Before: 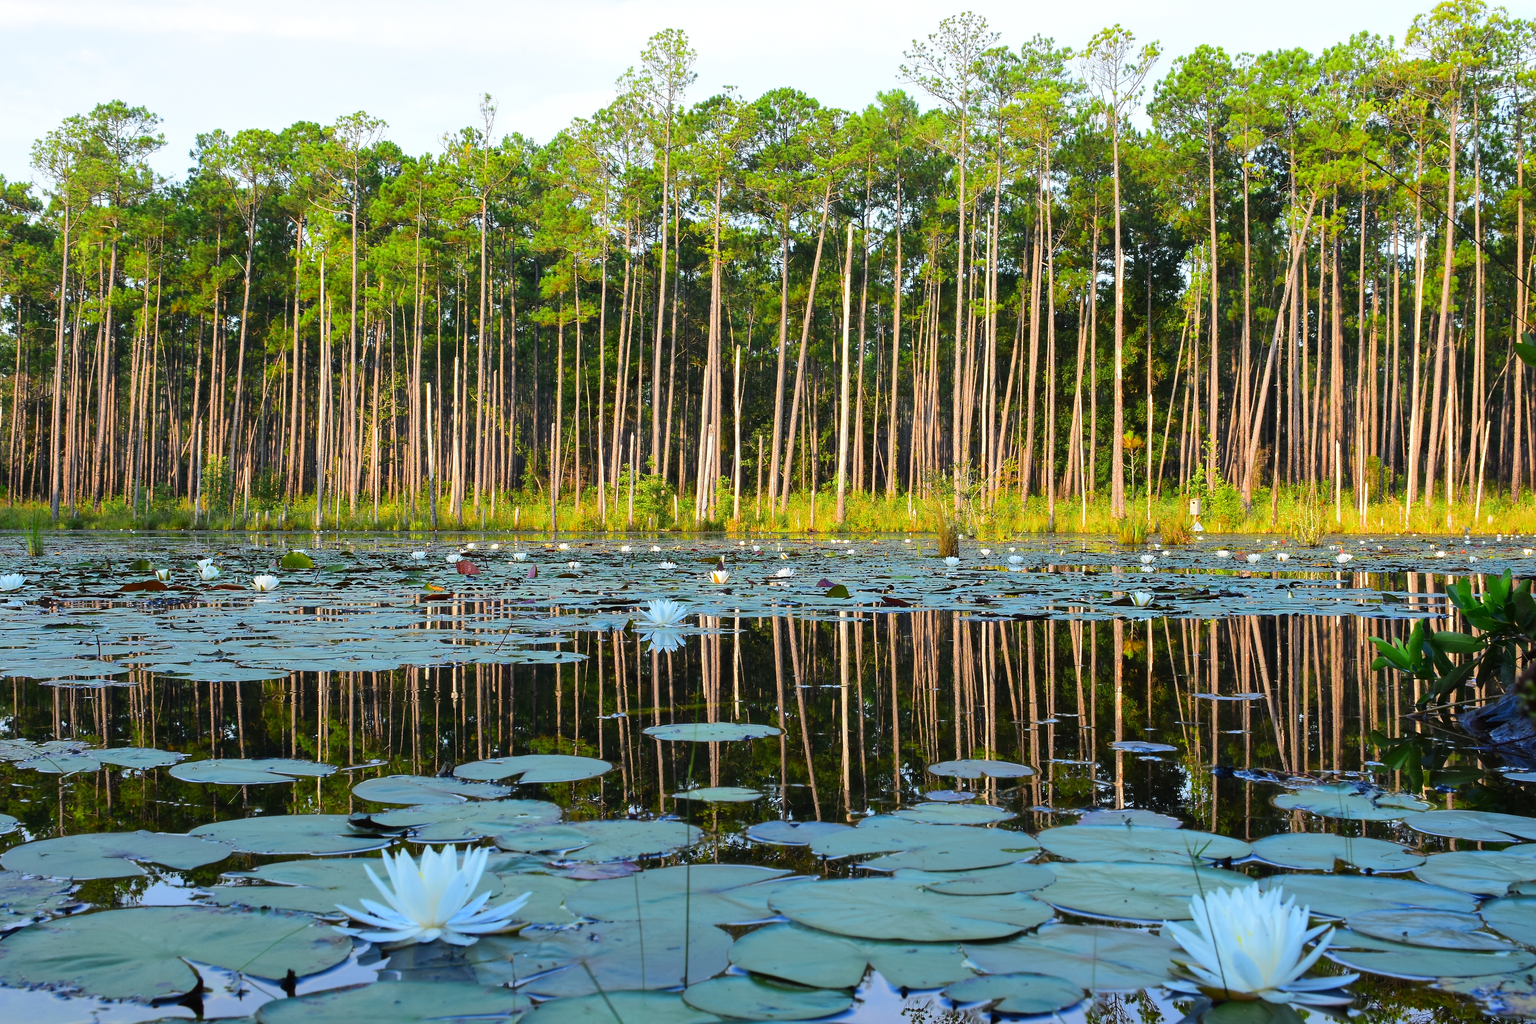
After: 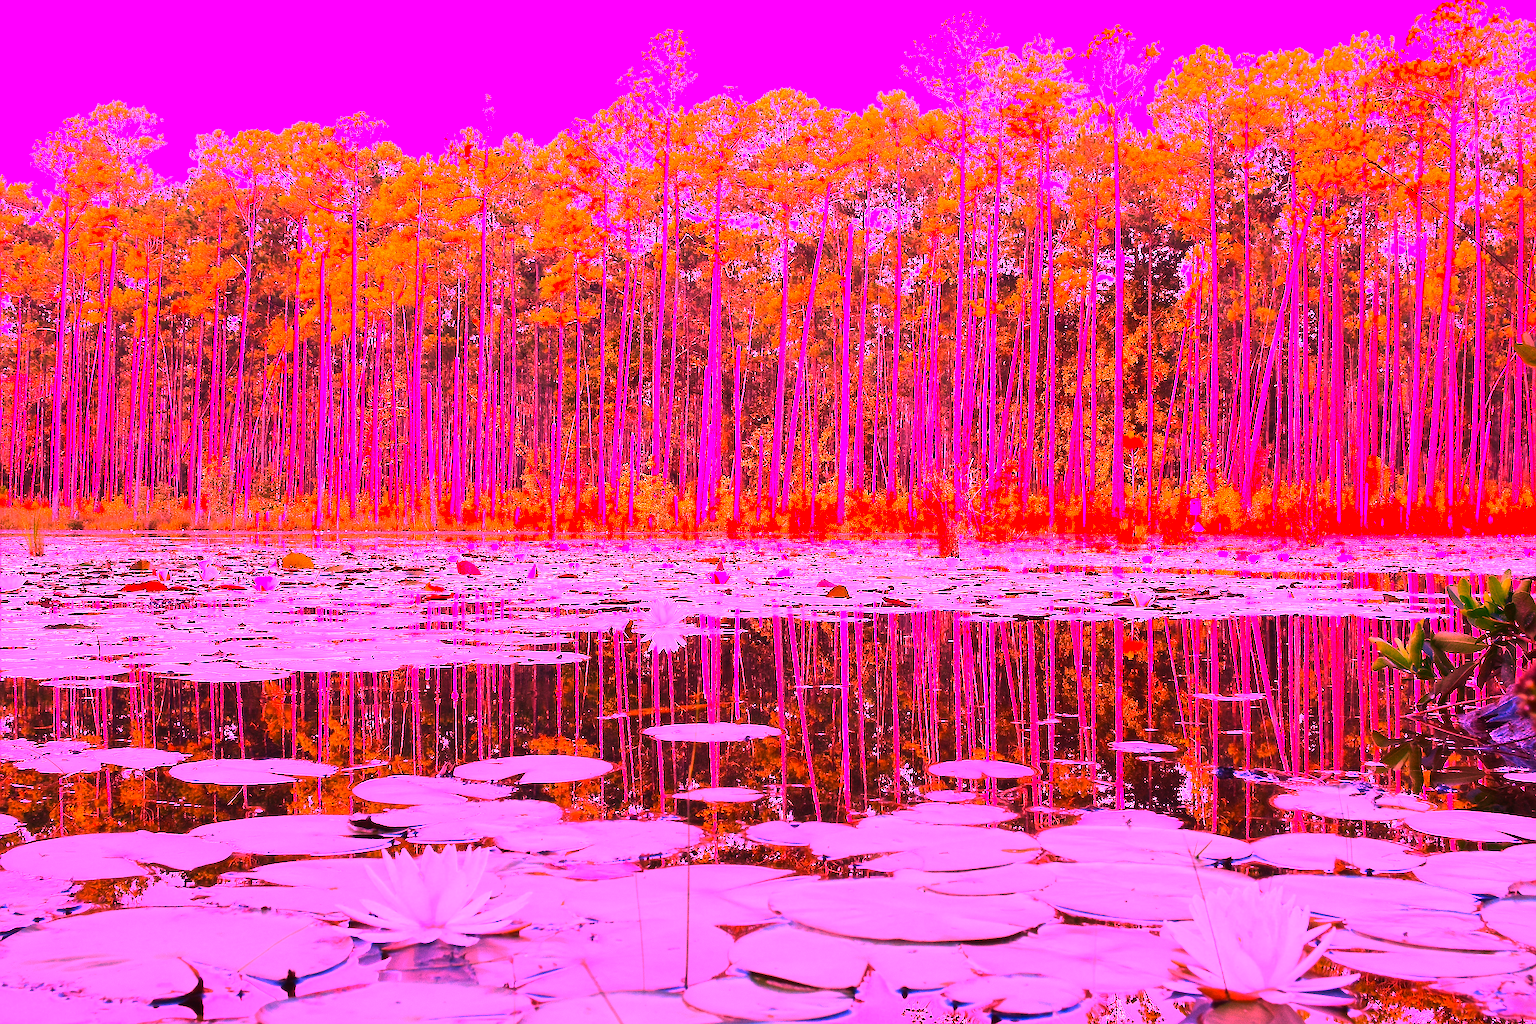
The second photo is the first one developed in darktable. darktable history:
contrast brightness saturation: contrast 0.1, brightness 0.03, saturation 0.09
white balance: red 4.26, blue 1.802
sharpen: radius 1.4, amount 1.25, threshold 0.7
